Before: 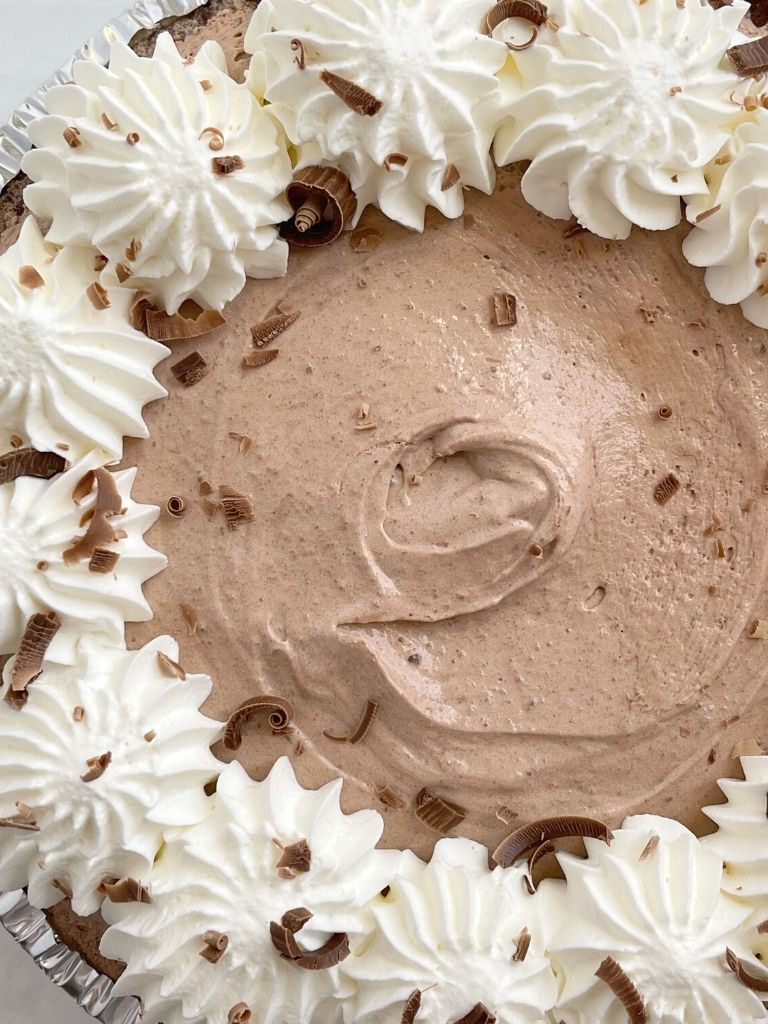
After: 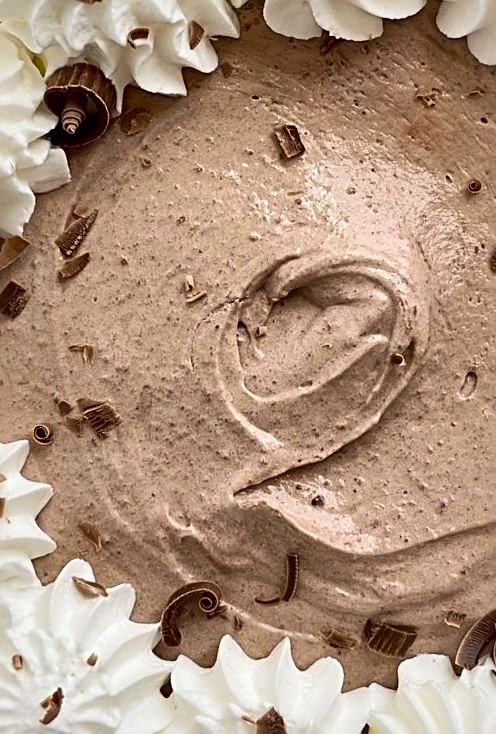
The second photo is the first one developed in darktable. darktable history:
local contrast: mode bilateral grid, contrast 69, coarseness 76, detail 180%, midtone range 0.2
crop and rotate: angle 18.95°, left 6.851%, right 4.059%, bottom 1.115%
contrast brightness saturation: brightness 0.091, saturation 0.191
sharpen: radius 3.135
exposure: black level correction 0, exposure -0.702 EV, compensate highlight preservation false
tone equalizer: -8 EV -0.426 EV, -7 EV -0.378 EV, -6 EV -0.315 EV, -5 EV -0.261 EV, -3 EV 0.237 EV, -2 EV 0.326 EV, -1 EV 0.39 EV, +0 EV 0.427 EV, edges refinement/feathering 500, mask exposure compensation -1.57 EV, preserve details no
